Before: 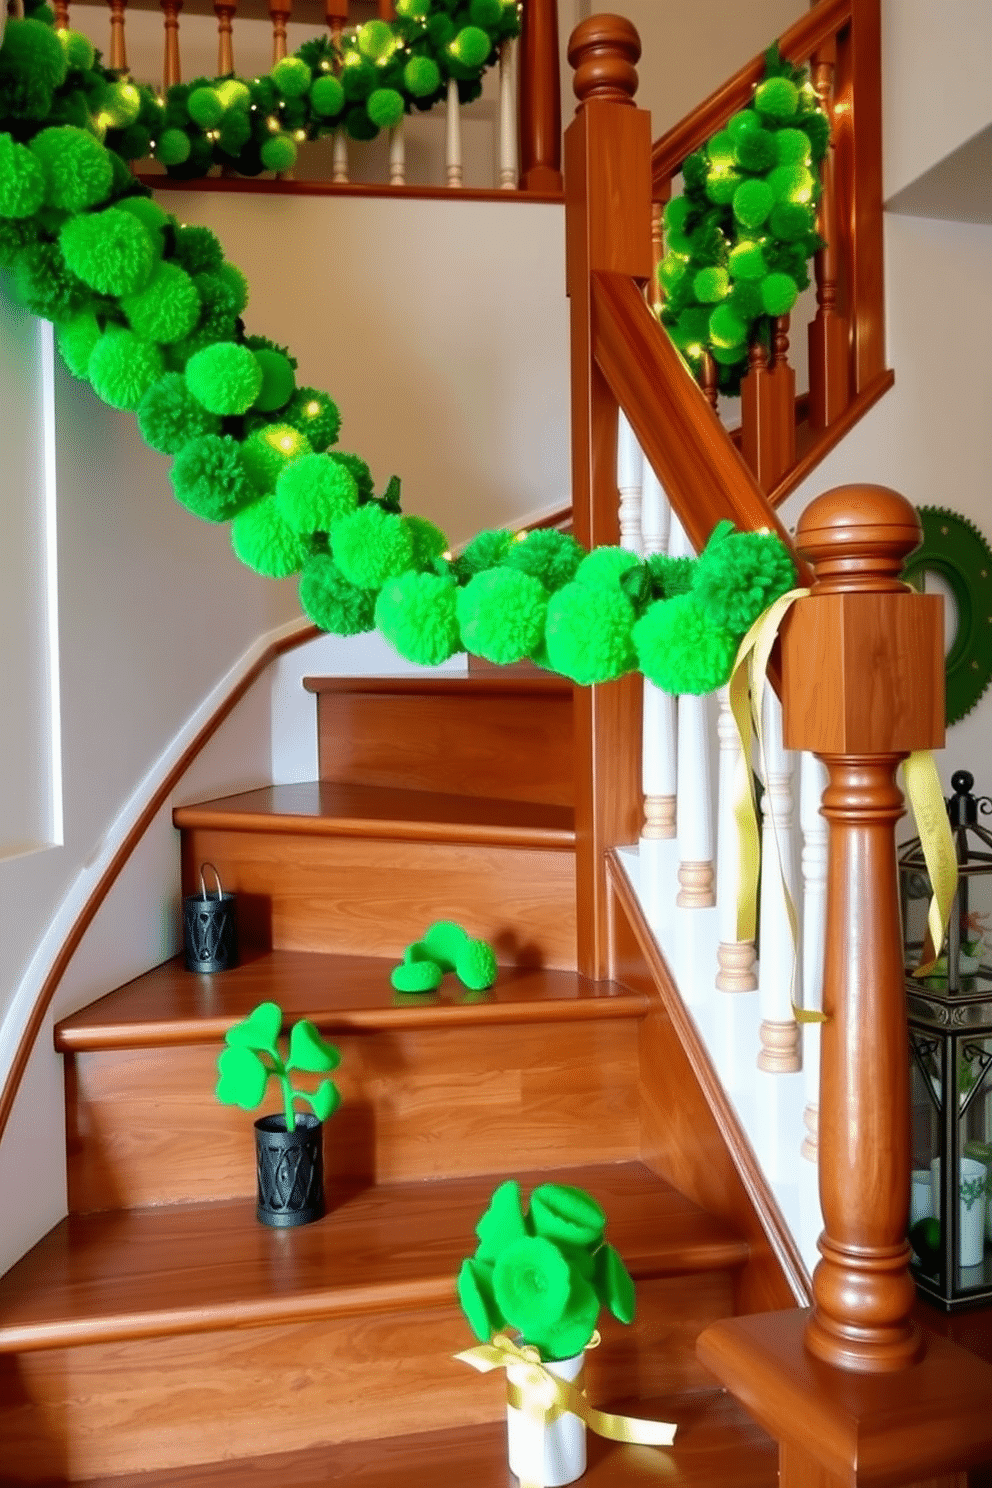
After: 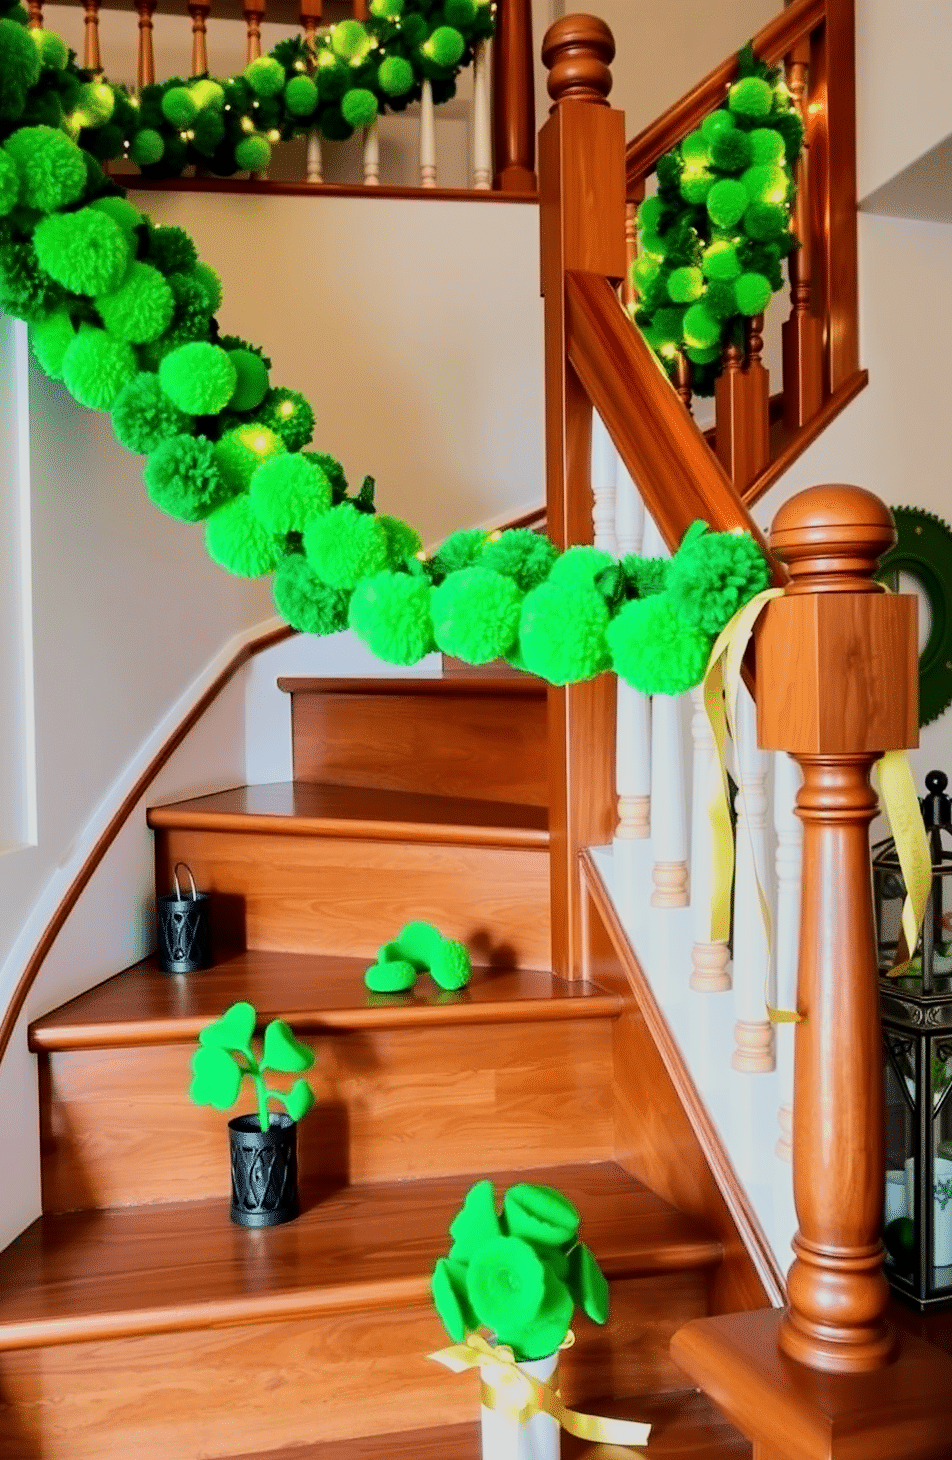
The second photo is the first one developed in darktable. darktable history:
tone equalizer: -7 EV 0.141 EV, -6 EV 0.591 EV, -5 EV 1.16 EV, -4 EV 1.36 EV, -3 EV 1.12 EV, -2 EV 0.6 EV, -1 EV 0.161 EV, edges refinement/feathering 500, mask exposure compensation -1.57 EV, preserve details no
crop and rotate: left 2.664%, right 1.291%, bottom 1.854%
contrast equalizer: y [[0.502, 0.517, 0.543, 0.576, 0.611, 0.631], [0.5 ×6], [0.5 ×6], [0 ×6], [0 ×6]], mix 0.18
exposure: exposure -0.956 EV, compensate exposure bias true, compensate highlight preservation false
